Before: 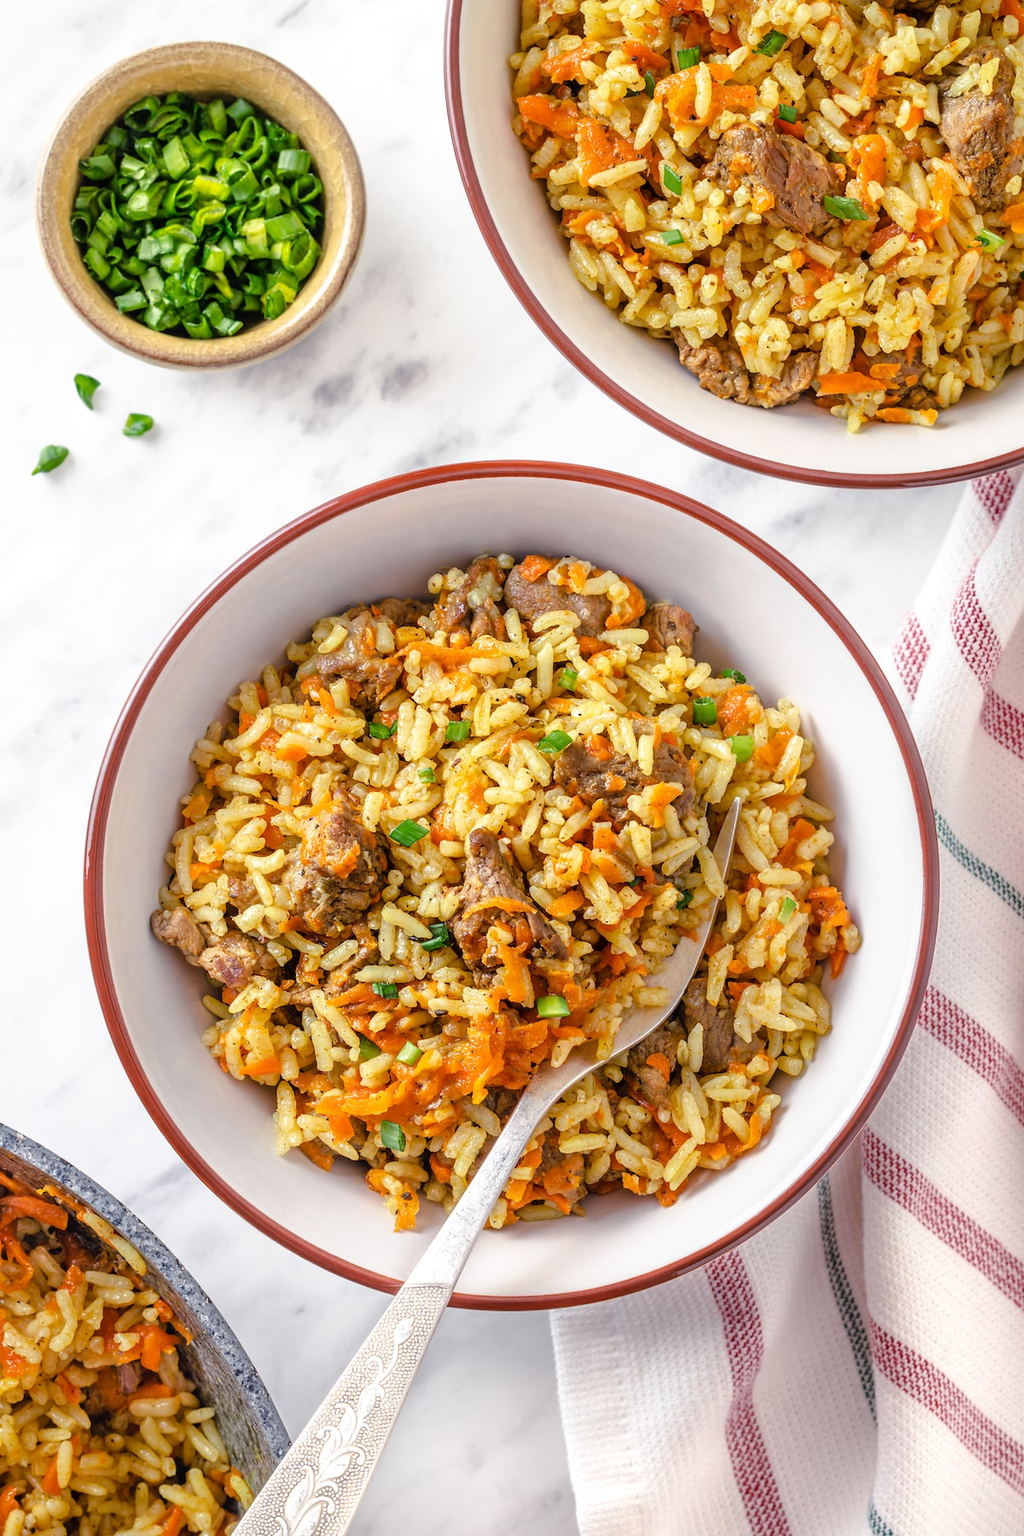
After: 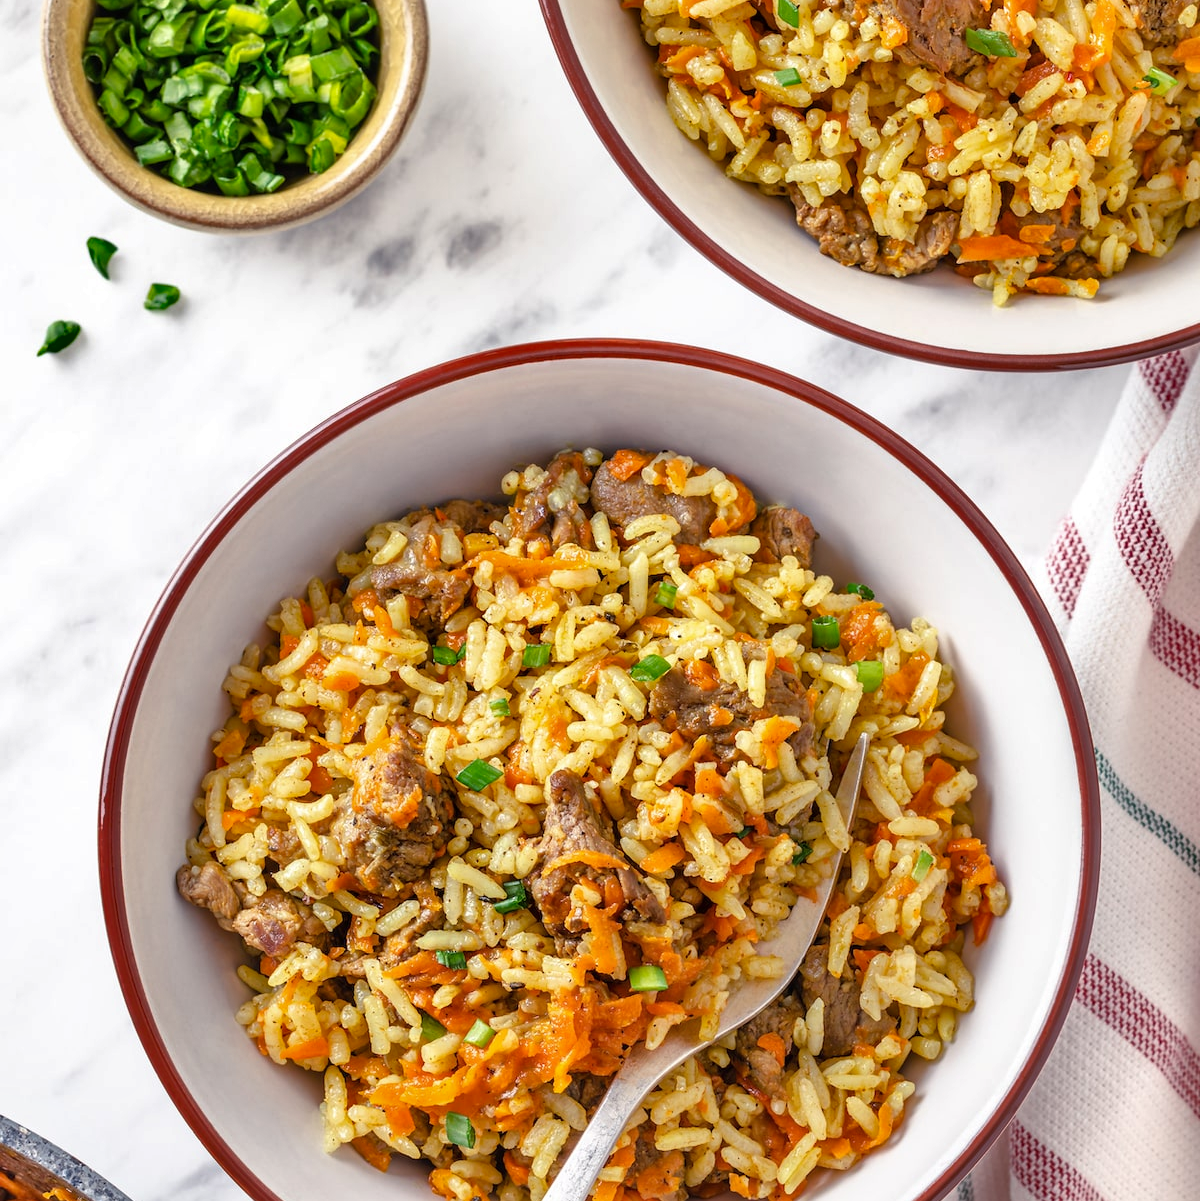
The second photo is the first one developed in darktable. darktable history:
crop: top 11.172%, bottom 22.063%
shadows and highlights: shadows 52.41, soften with gaussian
